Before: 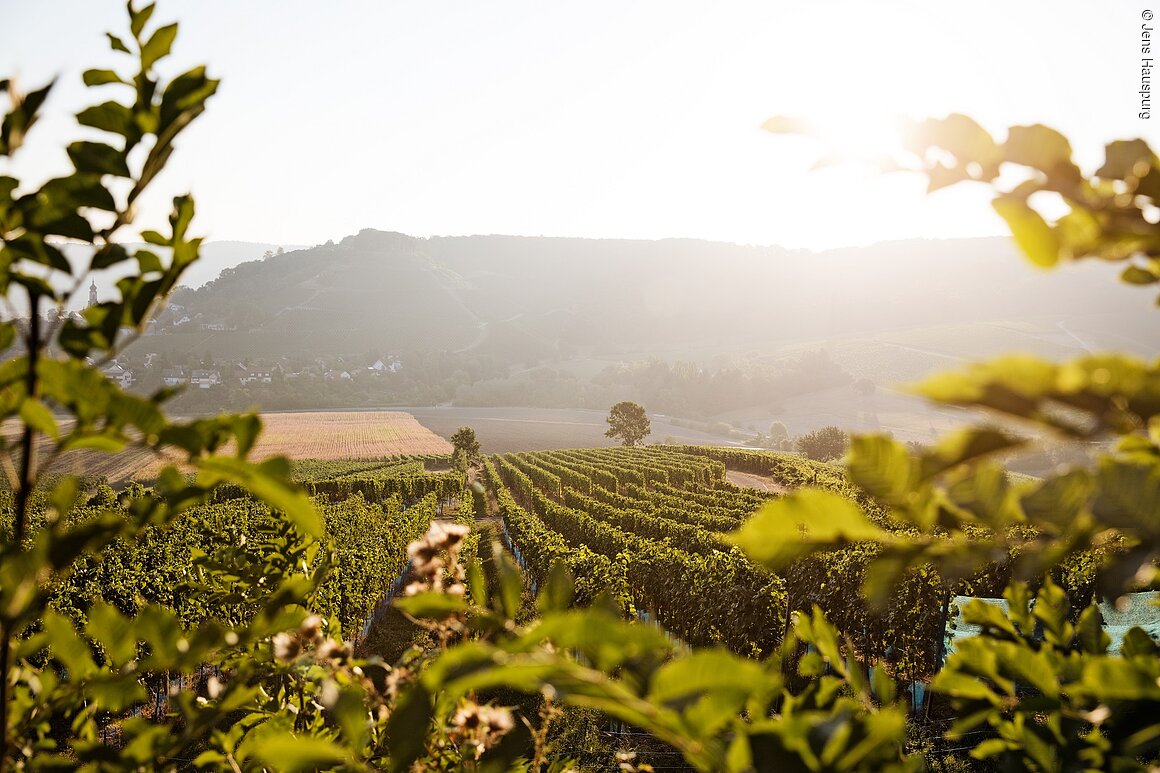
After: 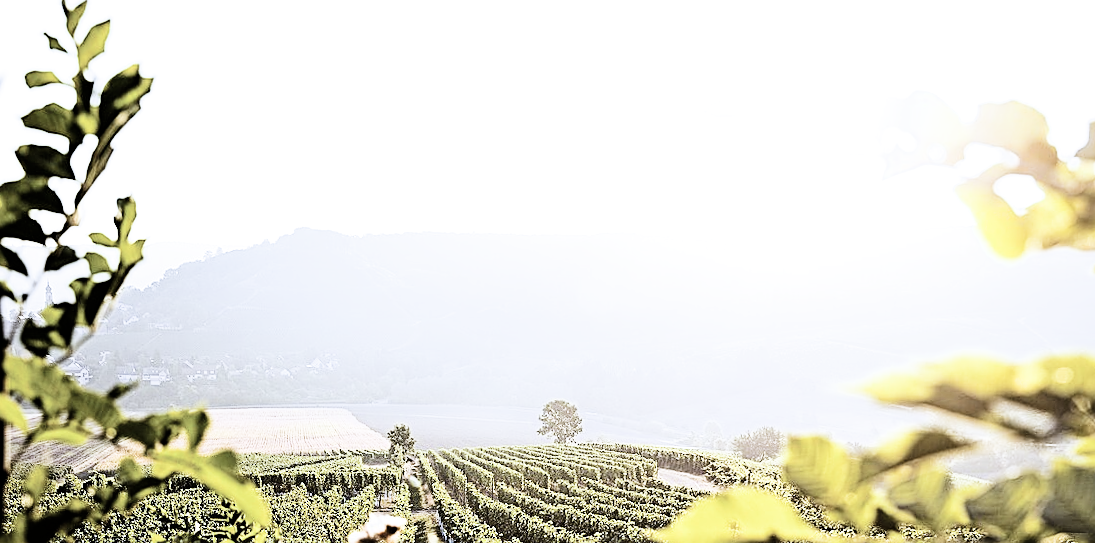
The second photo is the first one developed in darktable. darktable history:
exposure: black level correction 0, exposure 1.388 EV, compensate exposure bias true, compensate highlight preservation false
rotate and perspective: rotation 0.062°, lens shift (vertical) 0.115, lens shift (horizontal) -0.133, crop left 0.047, crop right 0.94, crop top 0.061, crop bottom 0.94
crop: bottom 24.988%
tone equalizer: -8 EV -0.417 EV, -7 EV -0.389 EV, -6 EV -0.333 EV, -5 EV -0.222 EV, -3 EV 0.222 EV, -2 EV 0.333 EV, -1 EV 0.389 EV, +0 EV 0.417 EV, edges refinement/feathering 500, mask exposure compensation -1.57 EV, preserve details no
contrast brightness saturation: contrast 0.1, saturation -0.36
sharpen: on, module defaults
white balance: red 0.871, blue 1.249
filmic rgb: black relative exposure -5 EV, hardness 2.88, contrast 1.4, highlights saturation mix -30%
